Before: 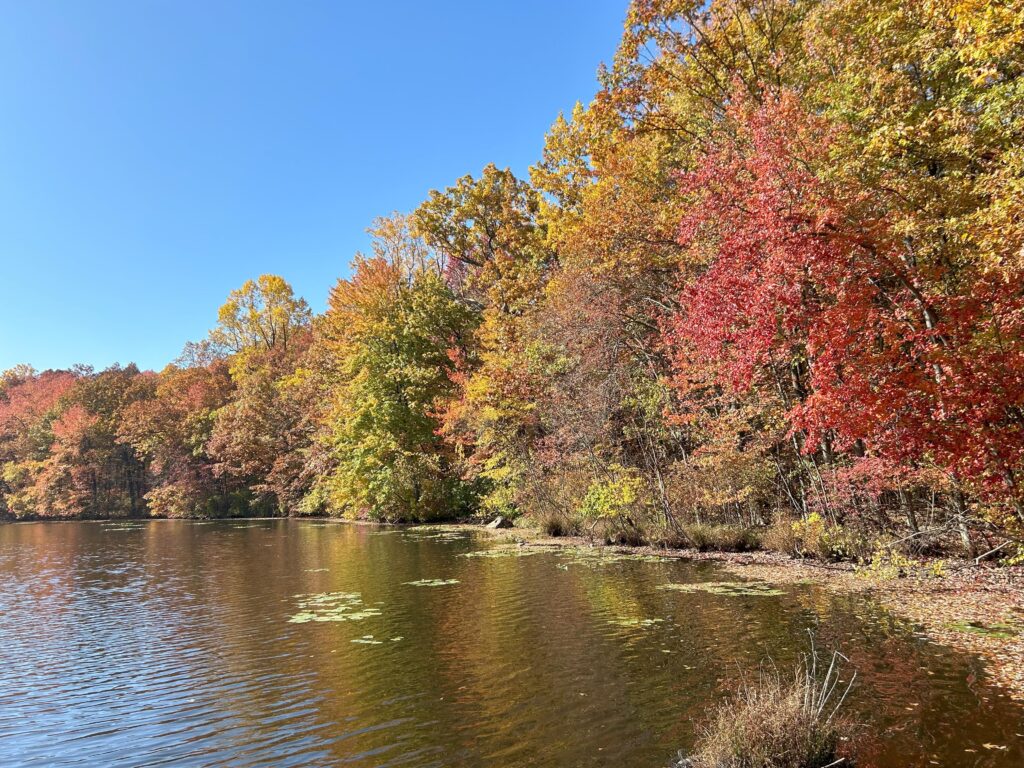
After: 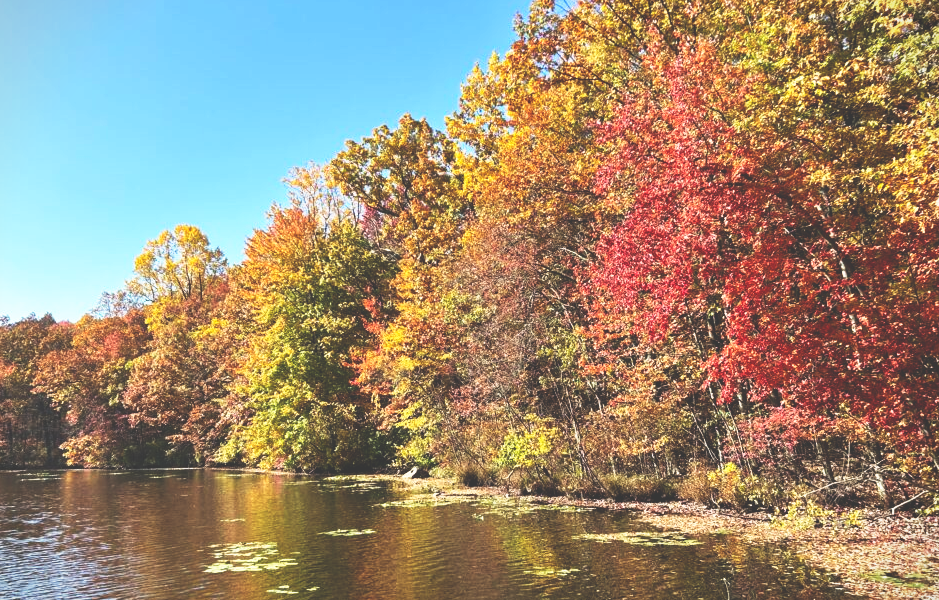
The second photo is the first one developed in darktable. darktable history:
crop: left 8.278%, top 6.537%, bottom 15.233%
base curve: curves: ch0 [(0, 0.036) (0.007, 0.037) (0.604, 0.887) (1, 1)], preserve colors none
levels: levels [0, 0.499, 1]
vignetting: fall-off start 99.25%, fall-off radius 71.51%, width/height ratio 1.177, unbound false
